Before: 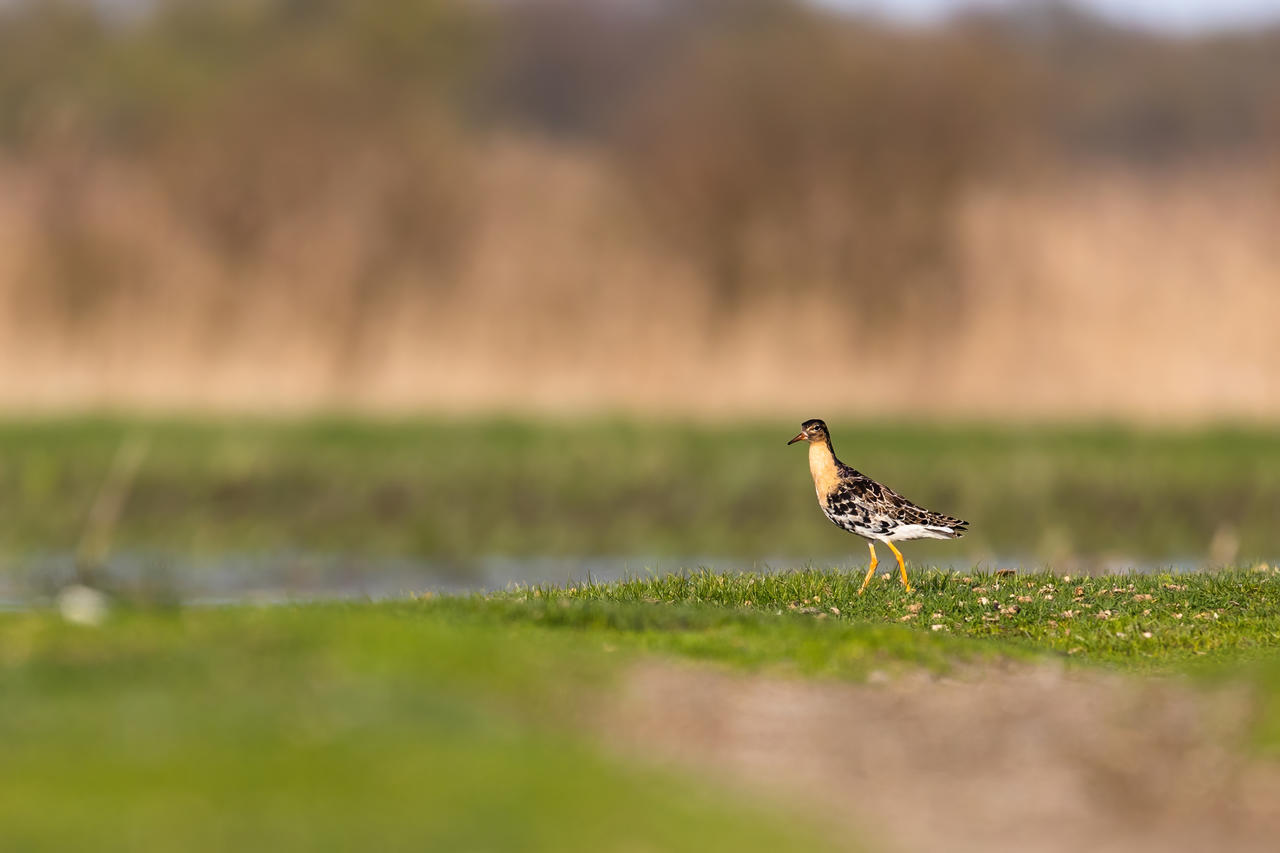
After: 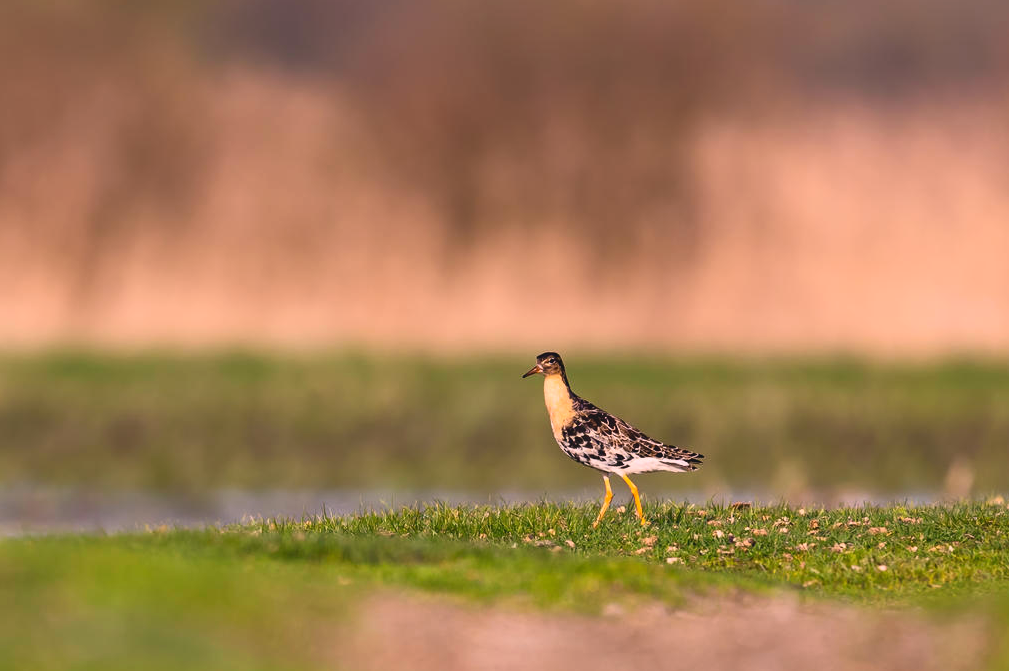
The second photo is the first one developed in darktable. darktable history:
color correction: highlights a* 14.52, highlights b* 4.84
tone curve: curves: ch0 [(0, 0.045) (0.155, 0.169) (0.46, 0.466) (0.751, 0.788) (1, 0.961)]; ch1 [(0, 0) (0.43, 0.408) (0.472, 0.469) (0.505, 0.503) (0.553, 0.555) (0.592, 0.581) (1, 1)]; ch2 [(0, 0) (0.505, 0.495) (0.579, 0.569) (1, 1)], color space Lab, independent channels, preserve colors none
crop and rotate: left 20.74%, top 7.912%, right 0.375%, bottom 13.378%
contrast brightness saturation: contrast -0.02, brightness -0.01, saturation 0.03
